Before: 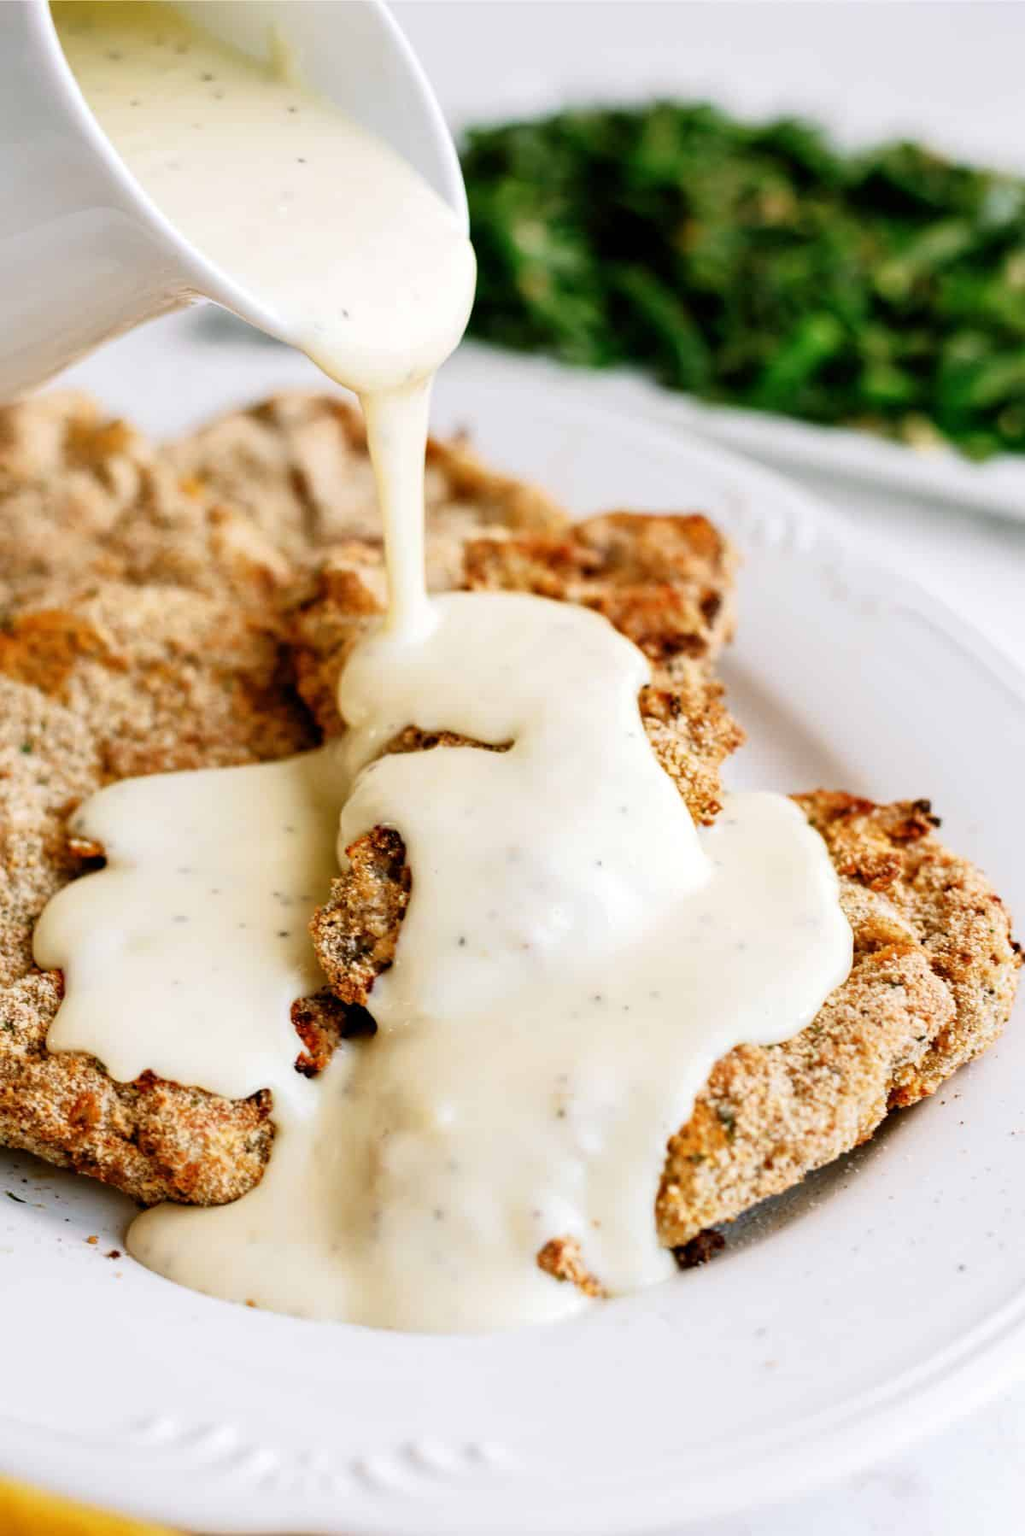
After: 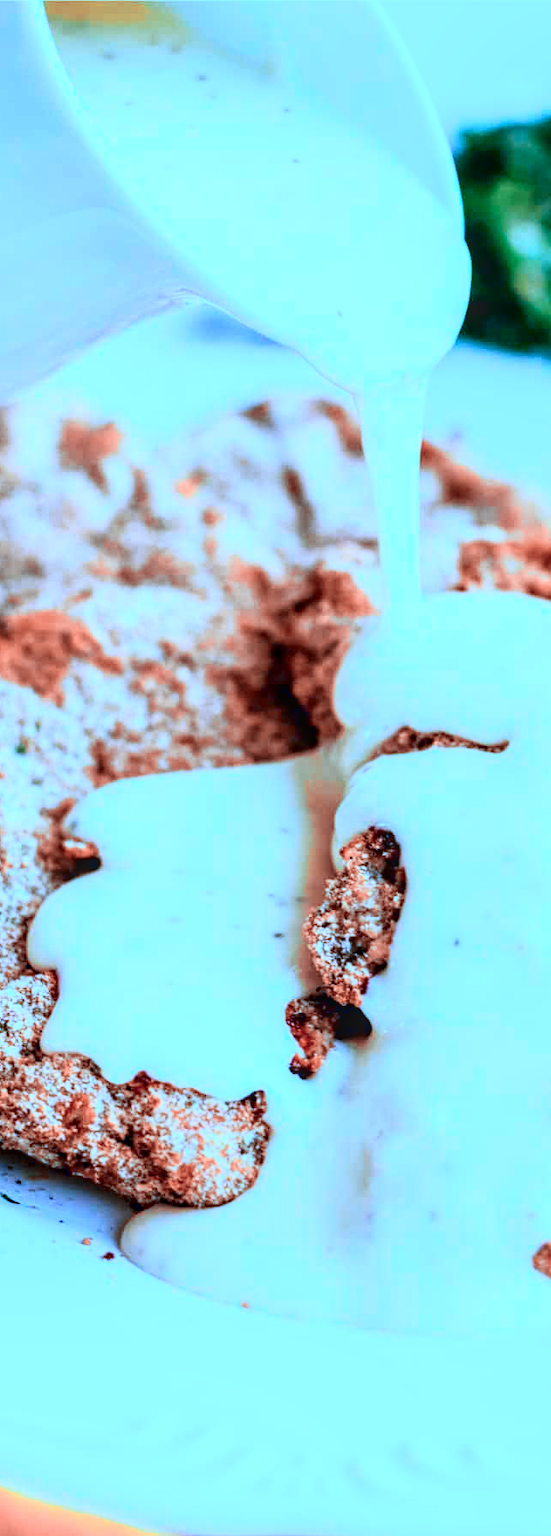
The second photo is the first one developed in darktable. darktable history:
crop: left 0.587%, right 45.588%, bottom 0.086%
color correction: saturation 0.8
color calibration: illuminant as shot in camera, x 0.462, y 0.419, temperature 2651.64 K
local contrast: on, module defaults
contrast brightness saturation: contrast 0.07, brightness 0.08, saturation 0.18
tone curve: curves: ch0 [(0, 0.006) (0.046, 0.011) (0.13, 0.062) (0.338, 0.327) (0.494, 0.55) (0.728, 0.835) (1, 1)]; ch1 [(0, 0) (0.346, 0.324) (0.45, 0.431) (0.5, 0.5) (0.522, 0.517) (0.55, 0.57) (1, 1)]; ch2 [(0, 0) (0.453, 0.418) (0.5, 0.5) (0.526, 0.524) (0.554, 0.598) (0.622, 0.679) (0.707, 0.761) (1, 1)], color space Lab, independent channels, preserve colors none
color zones: curves: ch2 [(0, 0.5) (0.084, 0.497) (0.323, 0.335) (0.4, 0.497) (1, 0.5)], process mode strong
